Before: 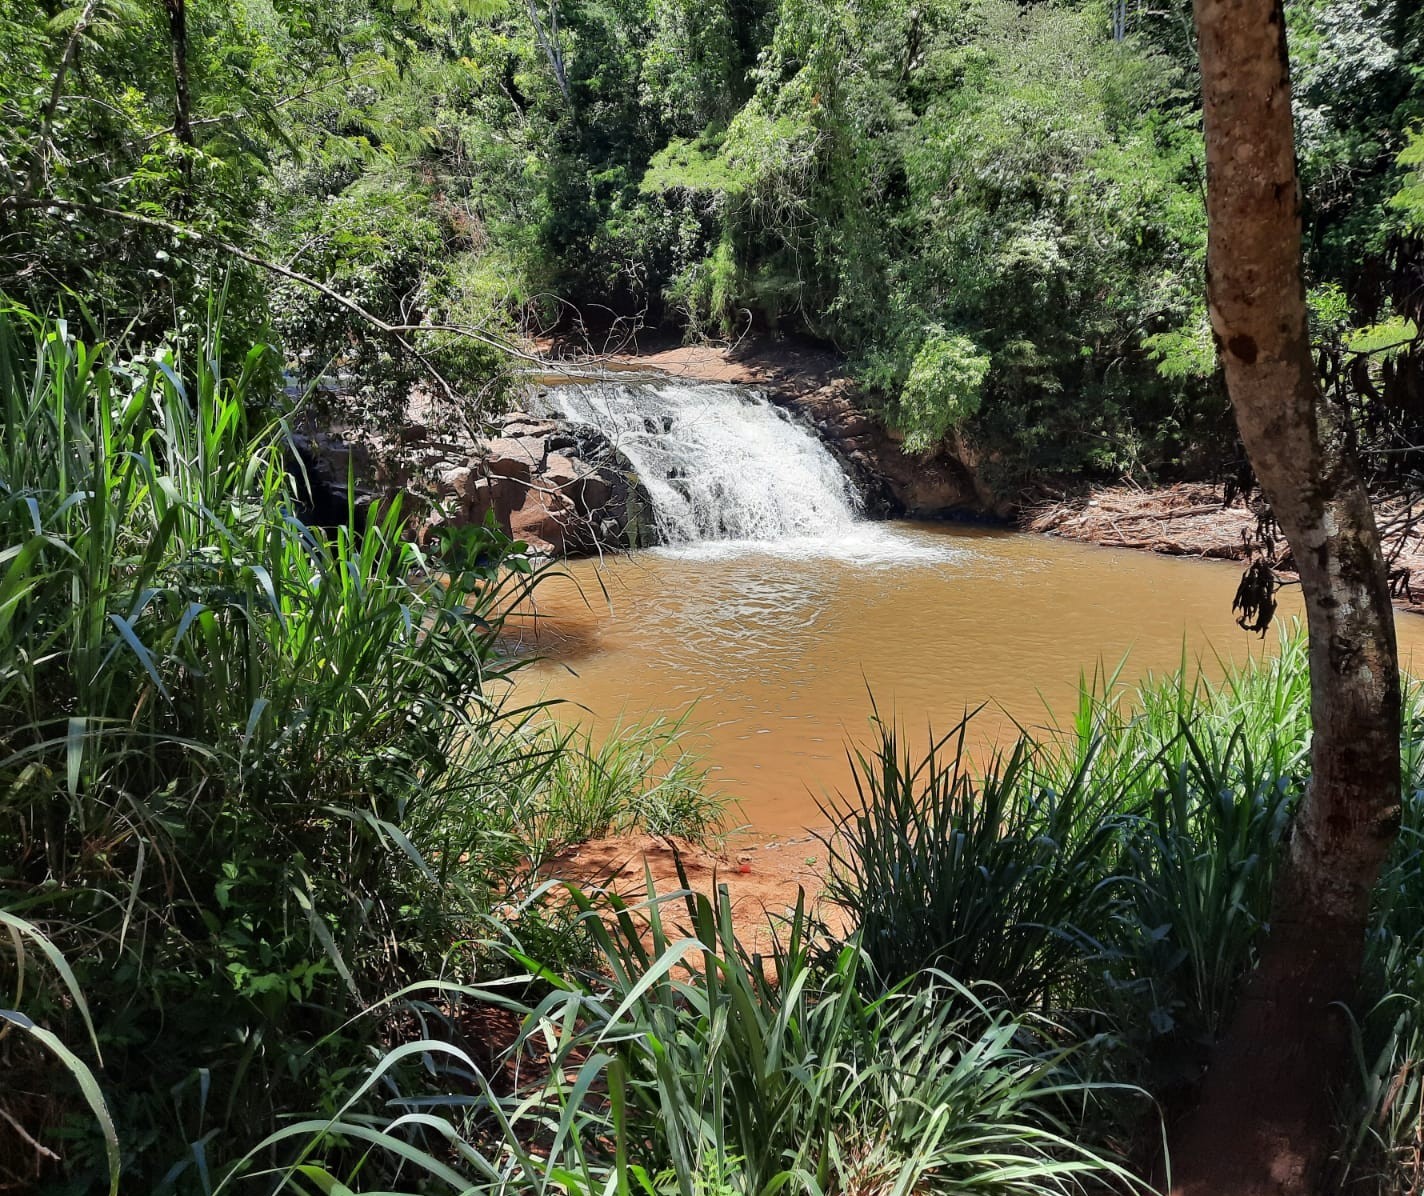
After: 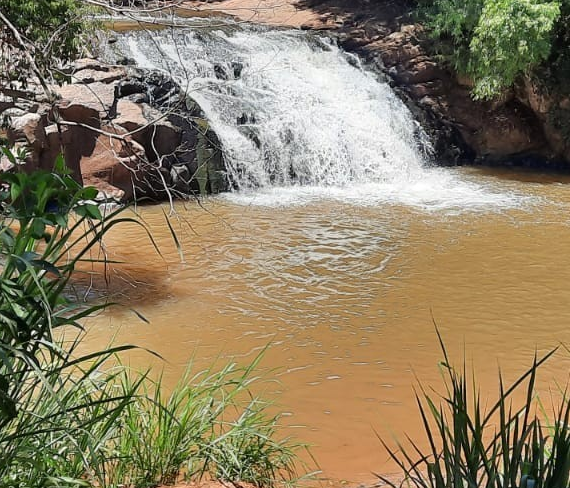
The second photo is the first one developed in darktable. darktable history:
crop: left 30.263%, top 29.6%, right 29.648%, bottom 29.58%
